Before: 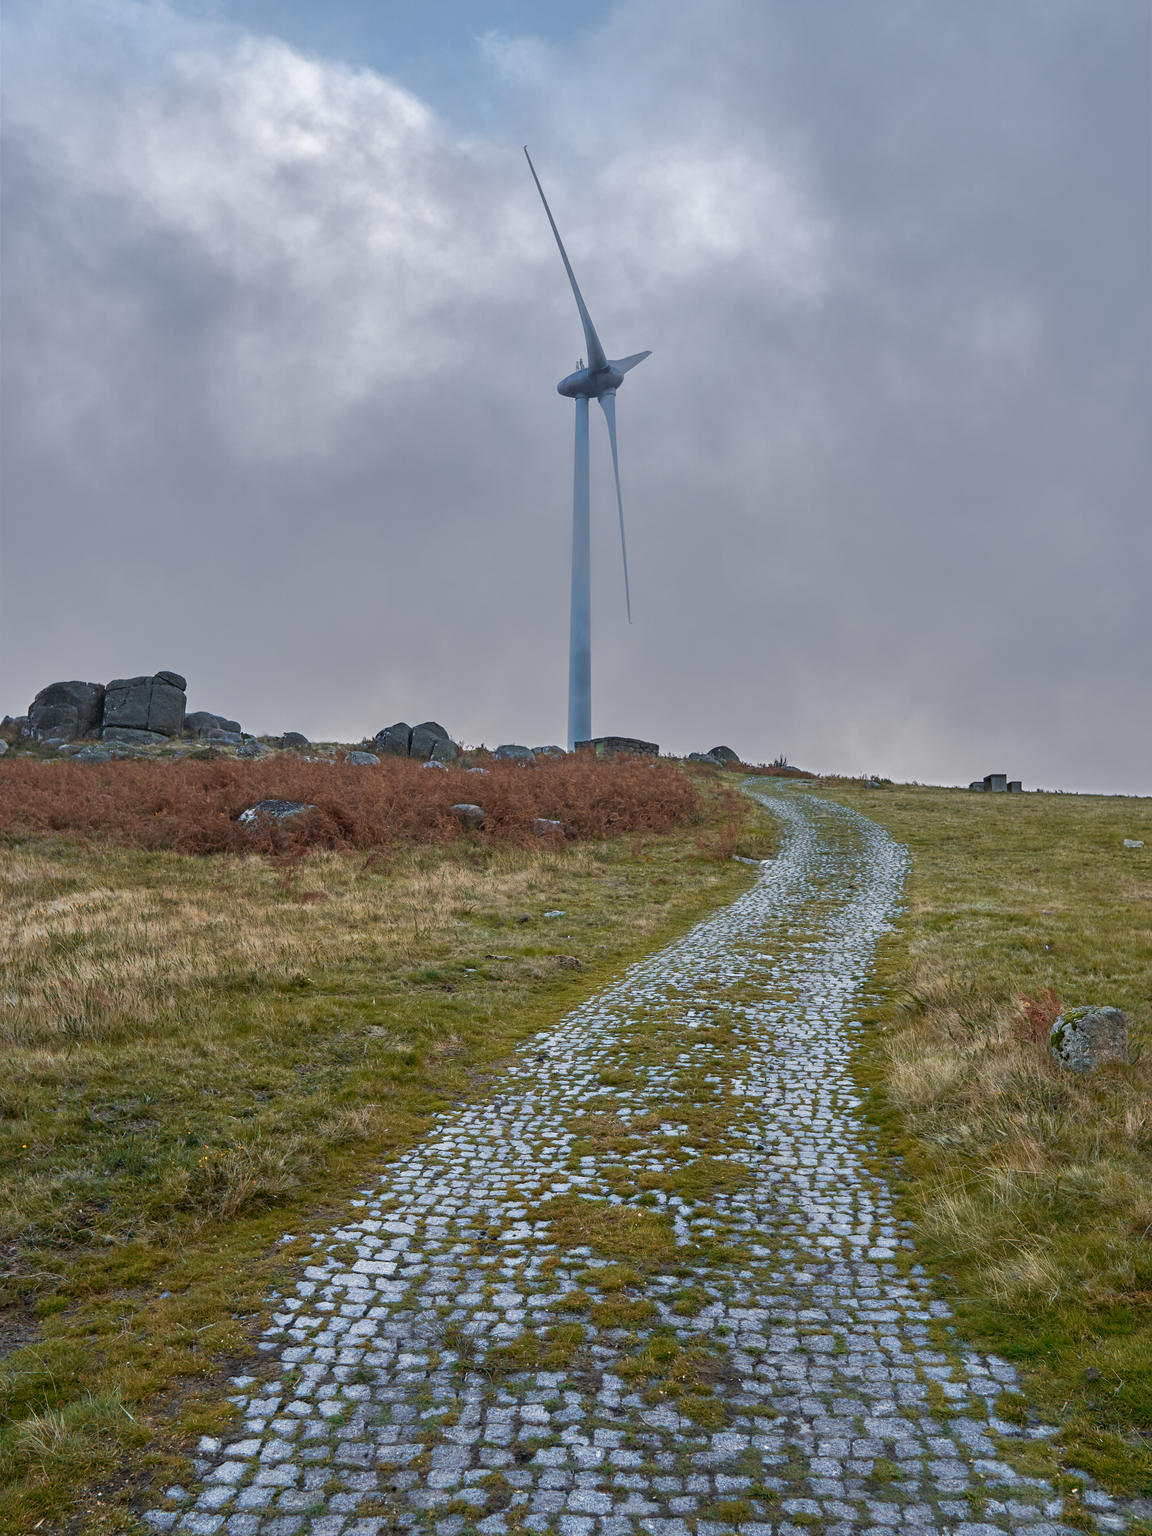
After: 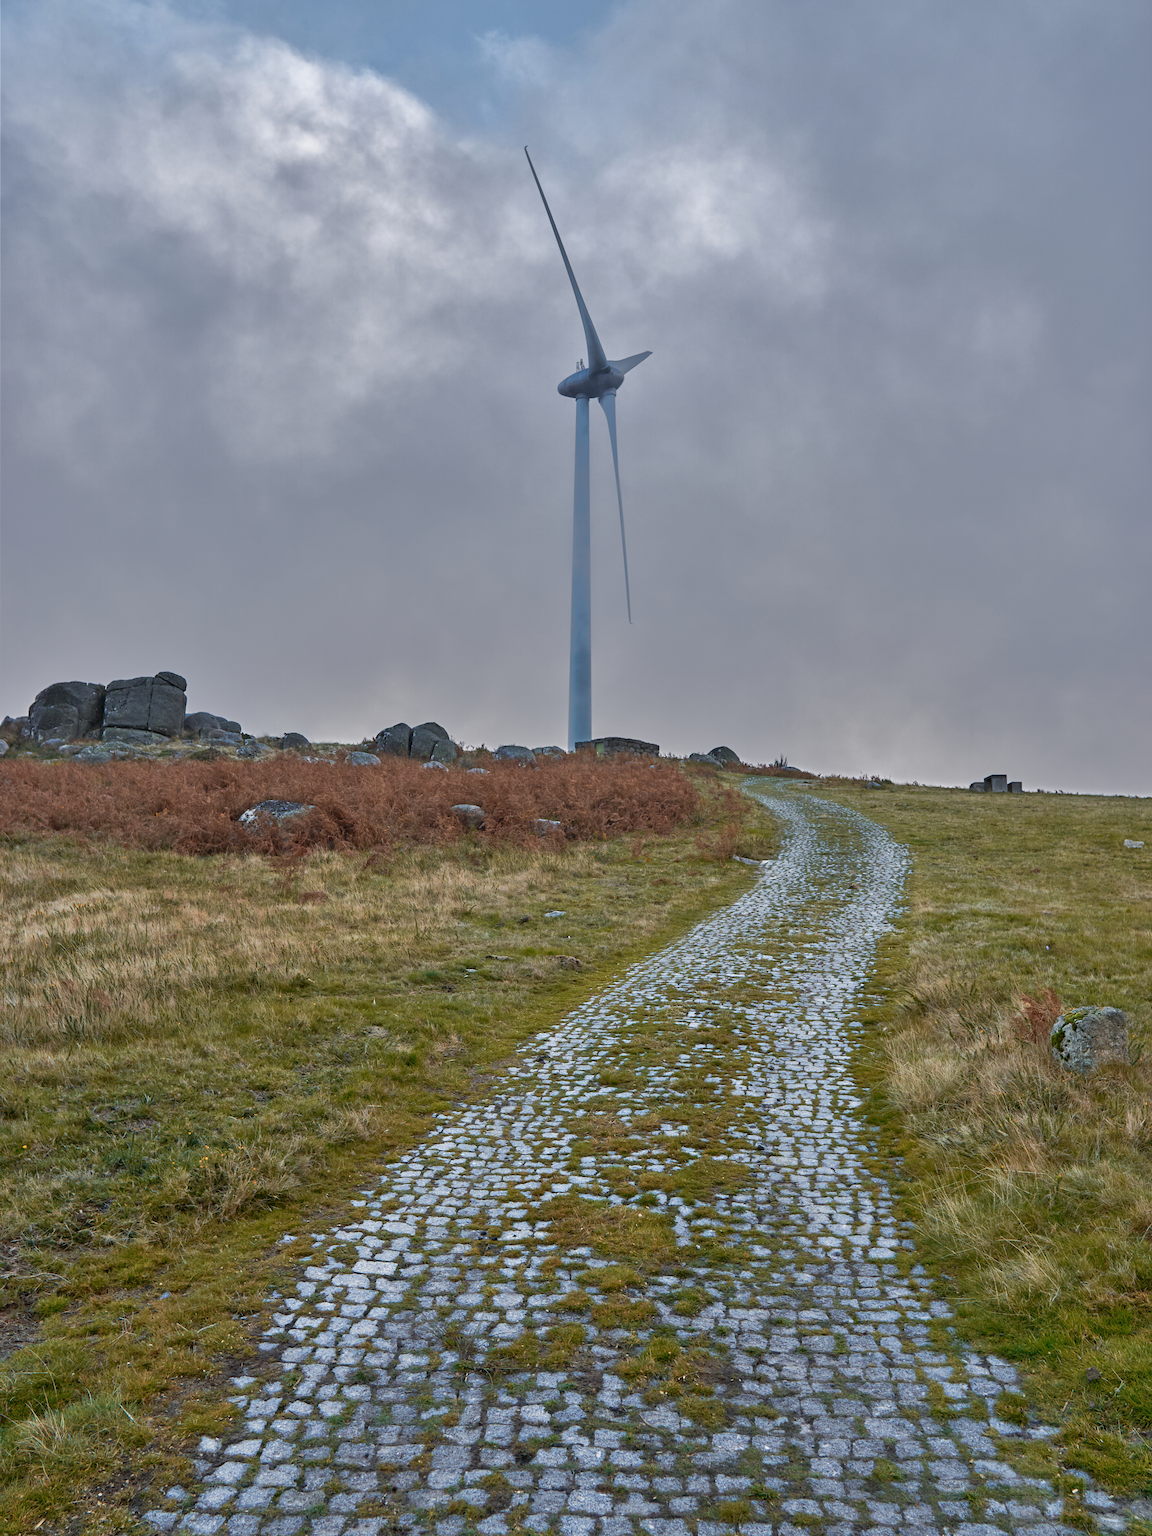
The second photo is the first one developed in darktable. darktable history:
tone equalizer: smoothing diameter 24.84%, edges refinement/feathering 8.92, preserve details guided filter
shadows and highlights: low approximation 0.01, soften with gaussian
